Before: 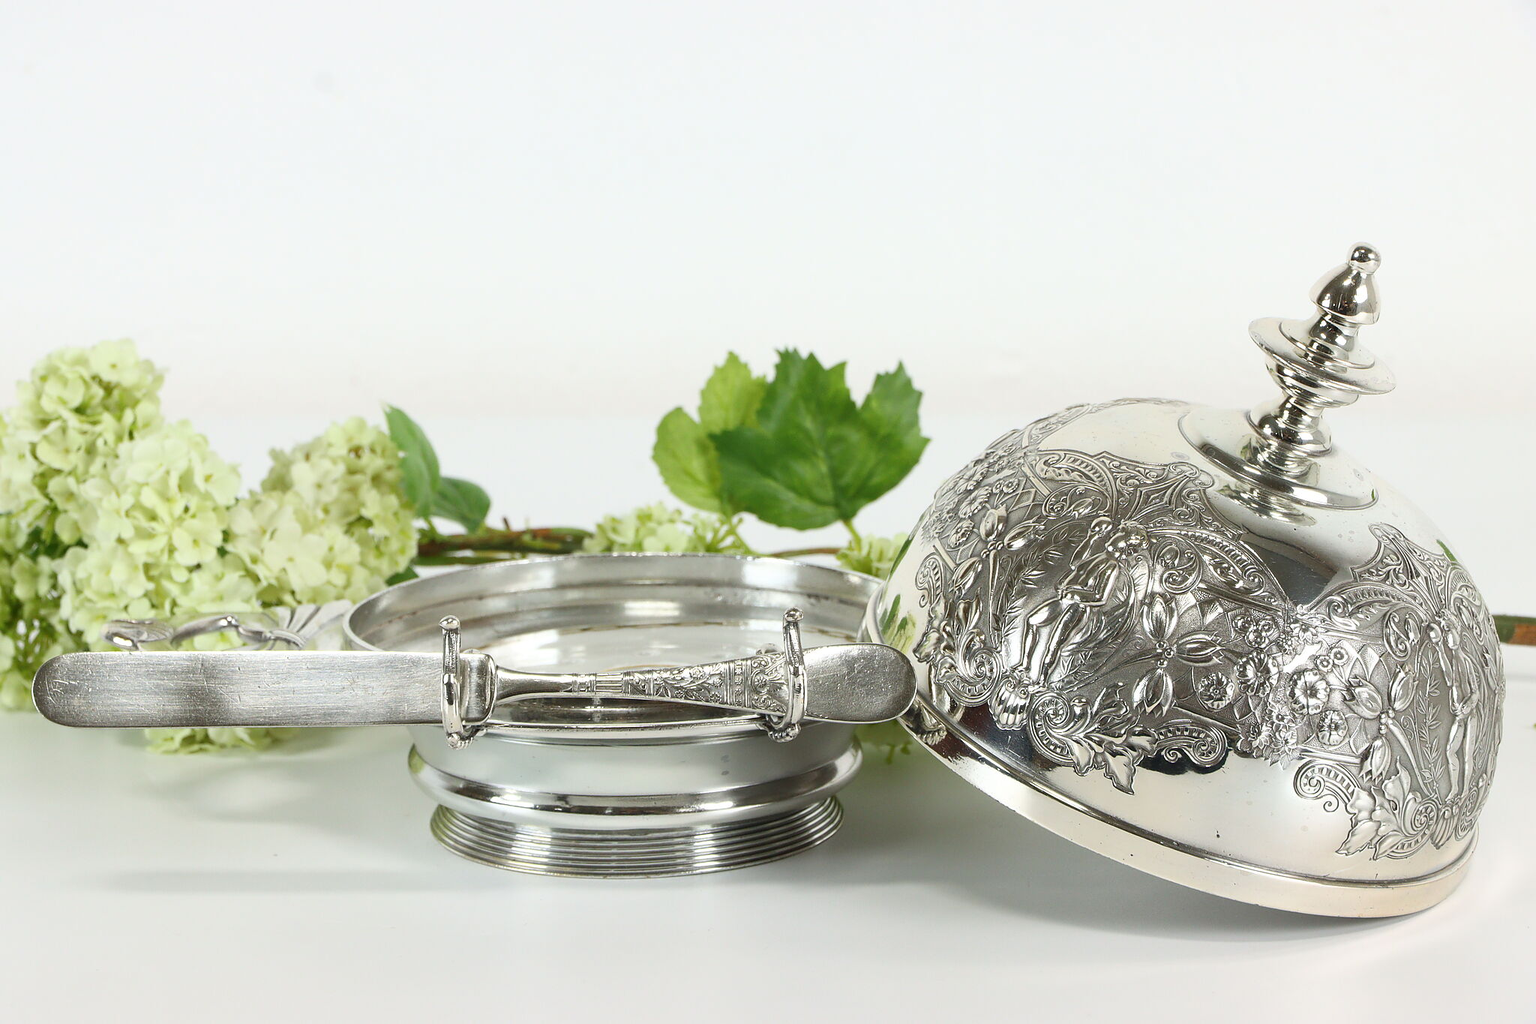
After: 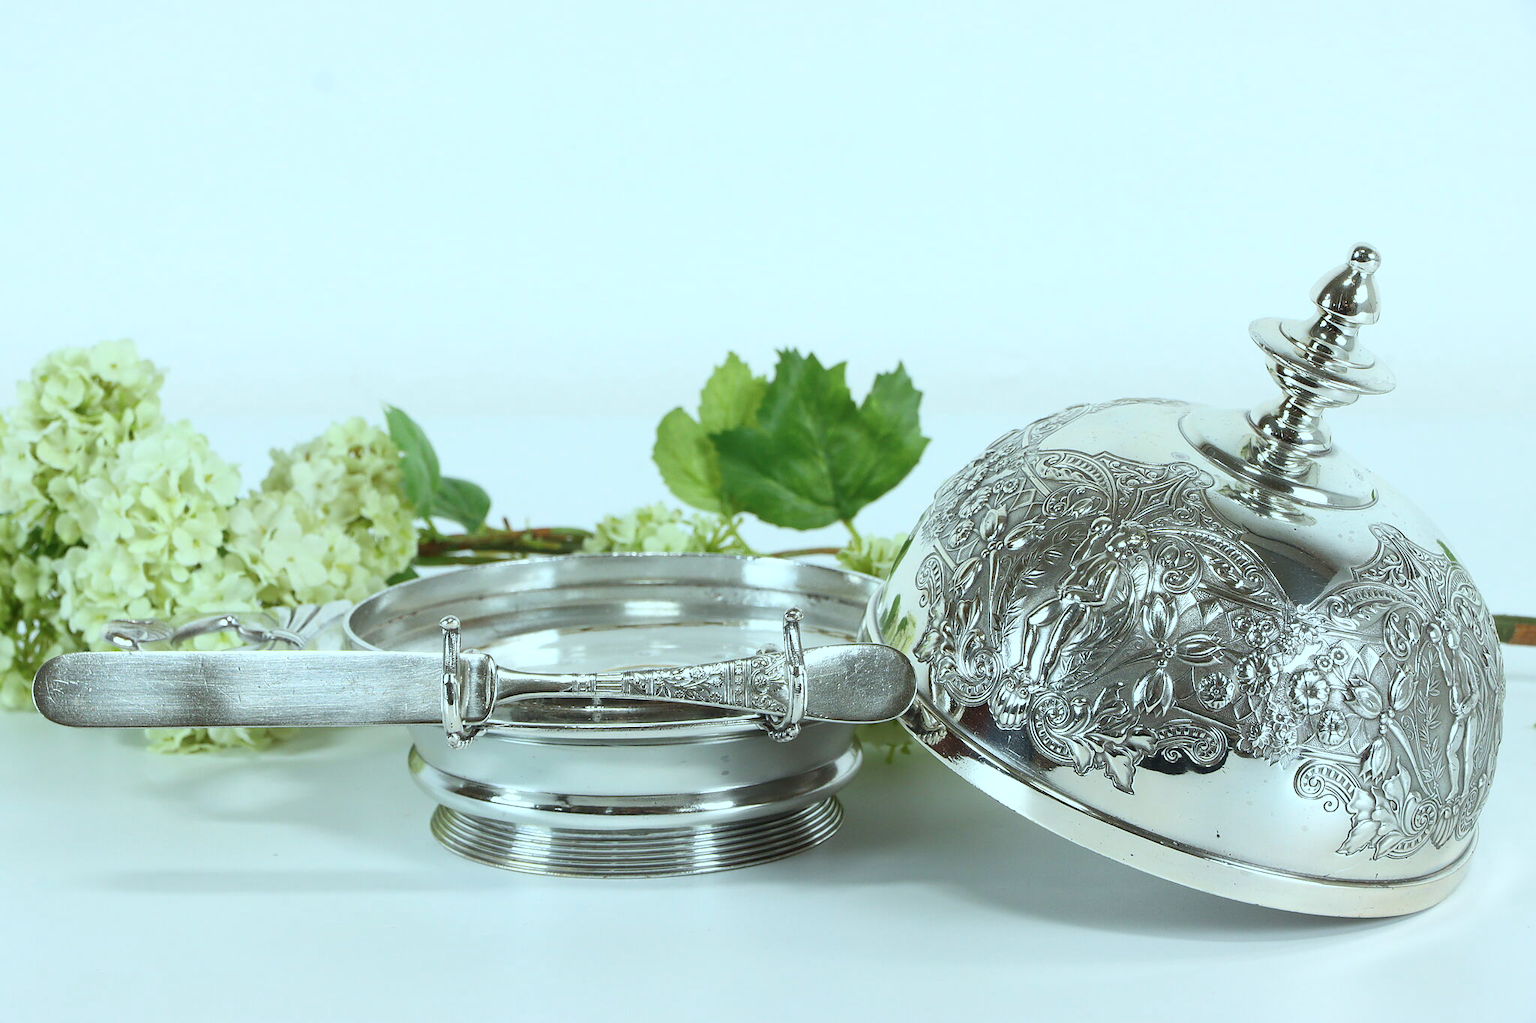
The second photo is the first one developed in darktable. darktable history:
color correction: highlights a* -10.12, highlights b* -9.69
